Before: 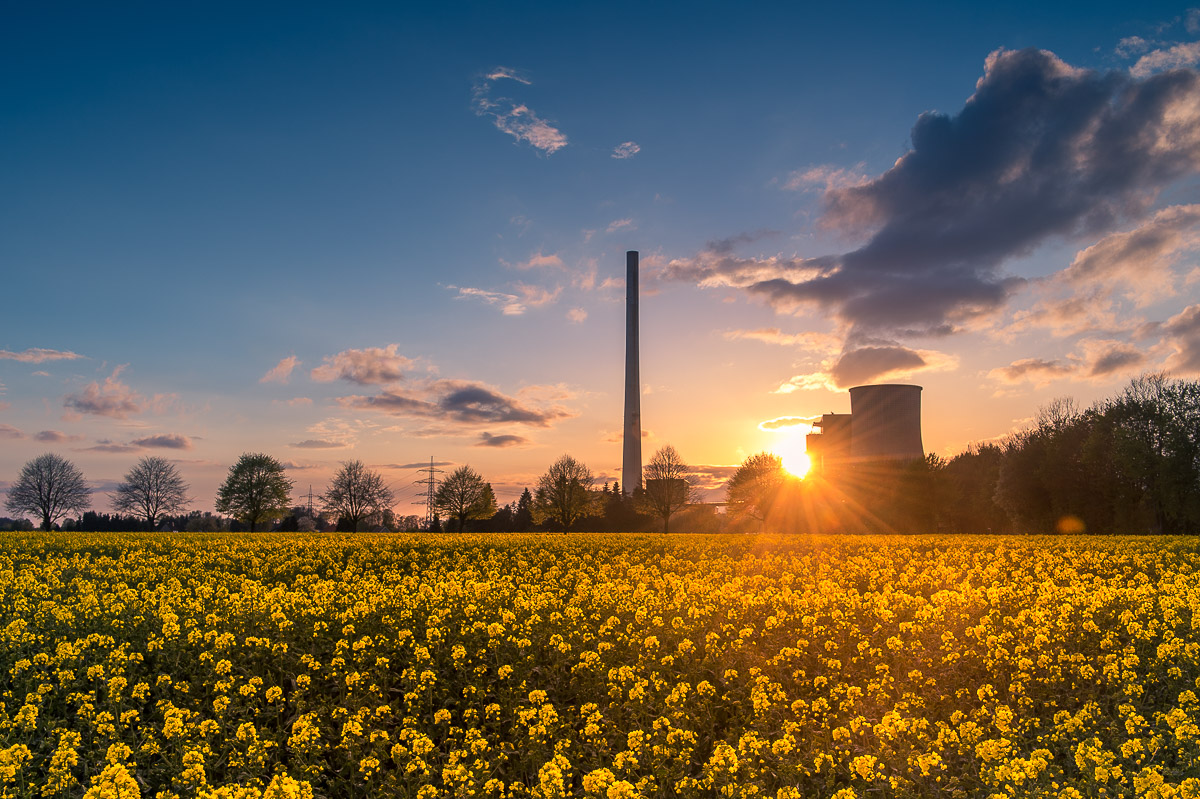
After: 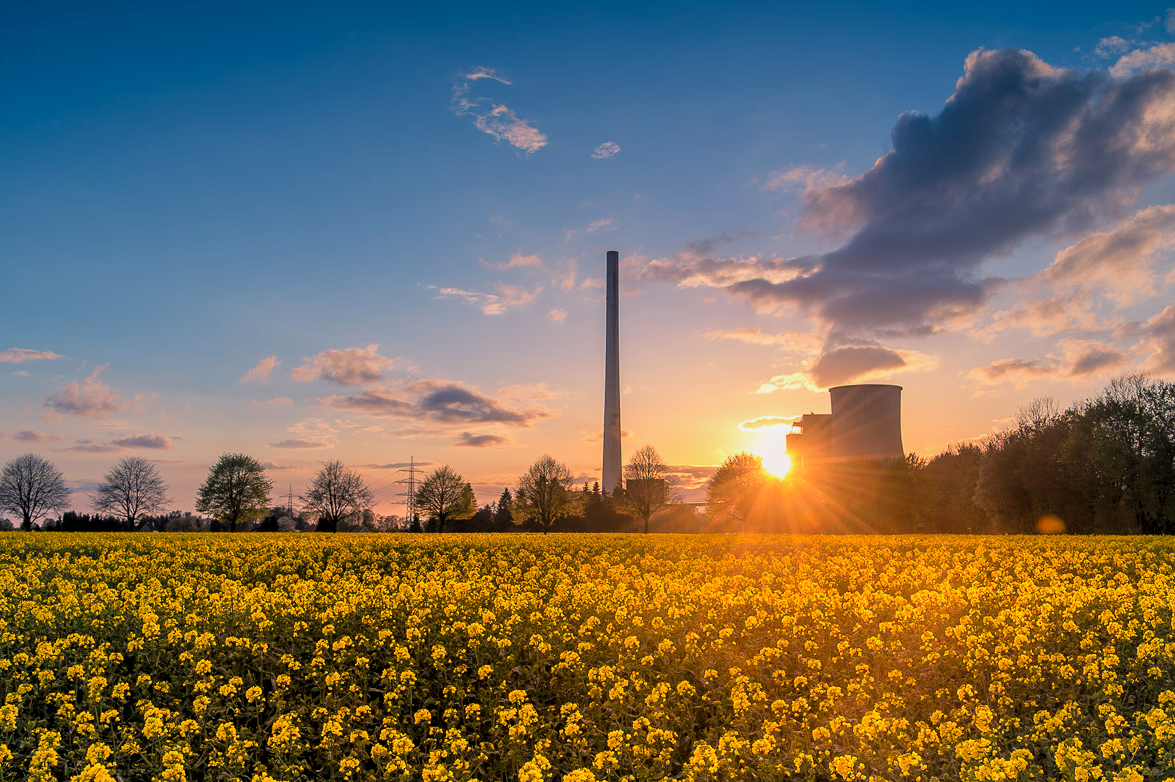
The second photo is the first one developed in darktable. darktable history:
crop: left 1.743%, right 0.268%, bottom 2.011%
tone curve: curves: ch0 [(0.047, 0) (0.292, 0.352) (0.657, 0.678) (1, 0.958)], color space Lab, linked channels, preserve colors none
